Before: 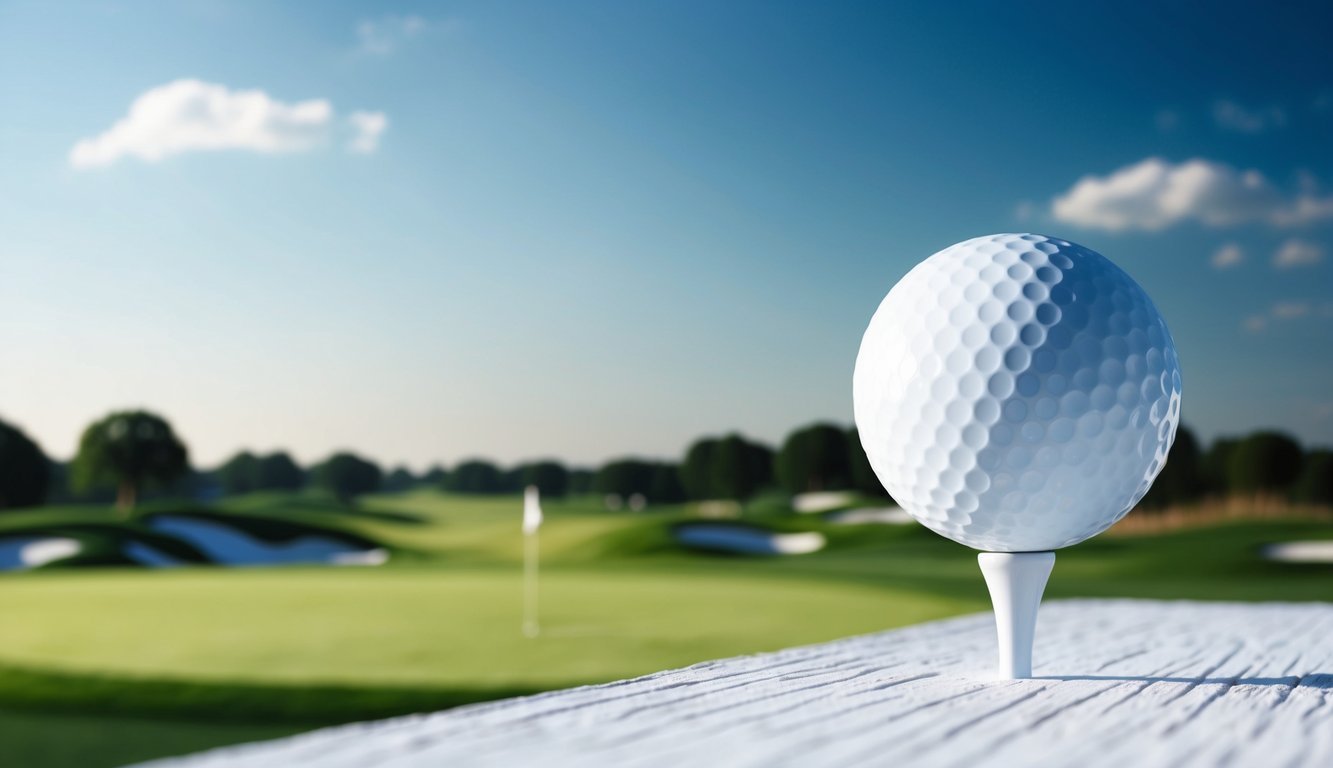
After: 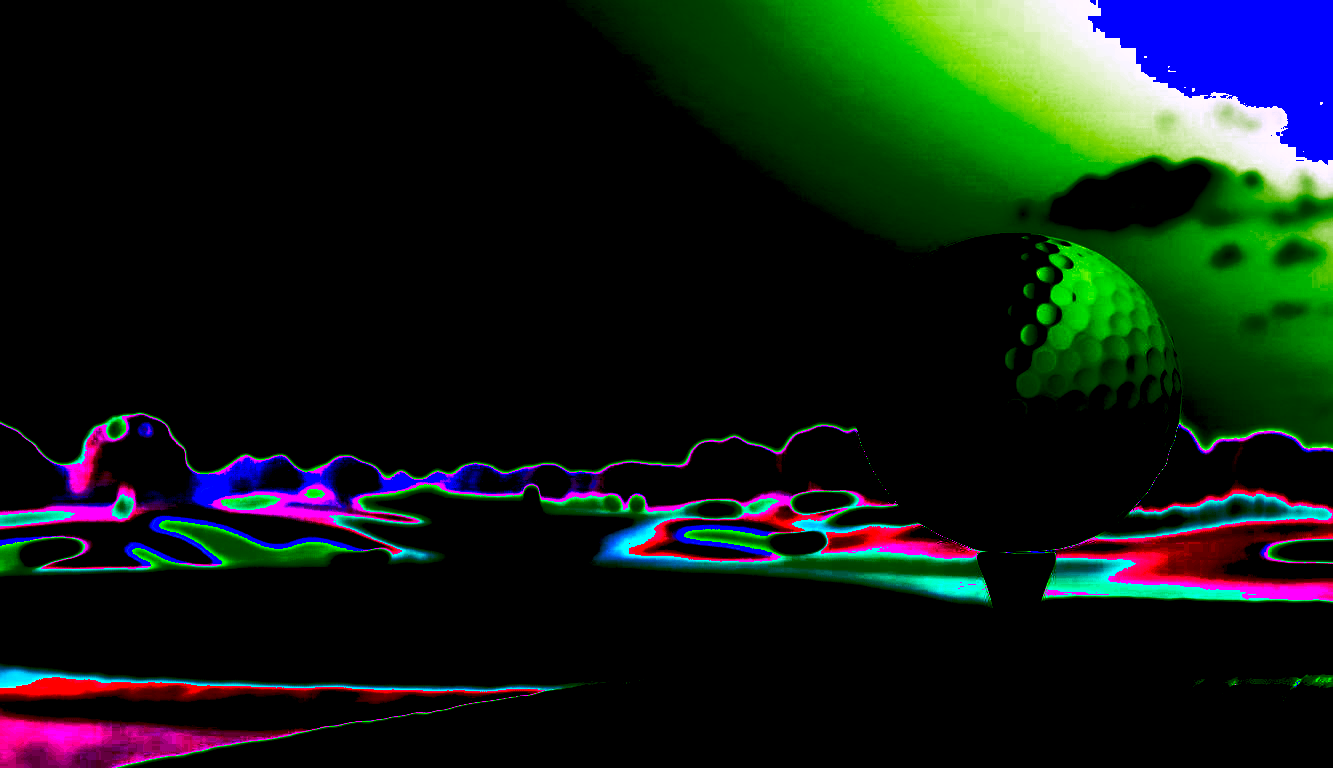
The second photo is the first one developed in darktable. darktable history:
shadows and highlights: radius 337.17, shadows 29.01, soften with gaussian
white balance: red 8, blue 8
